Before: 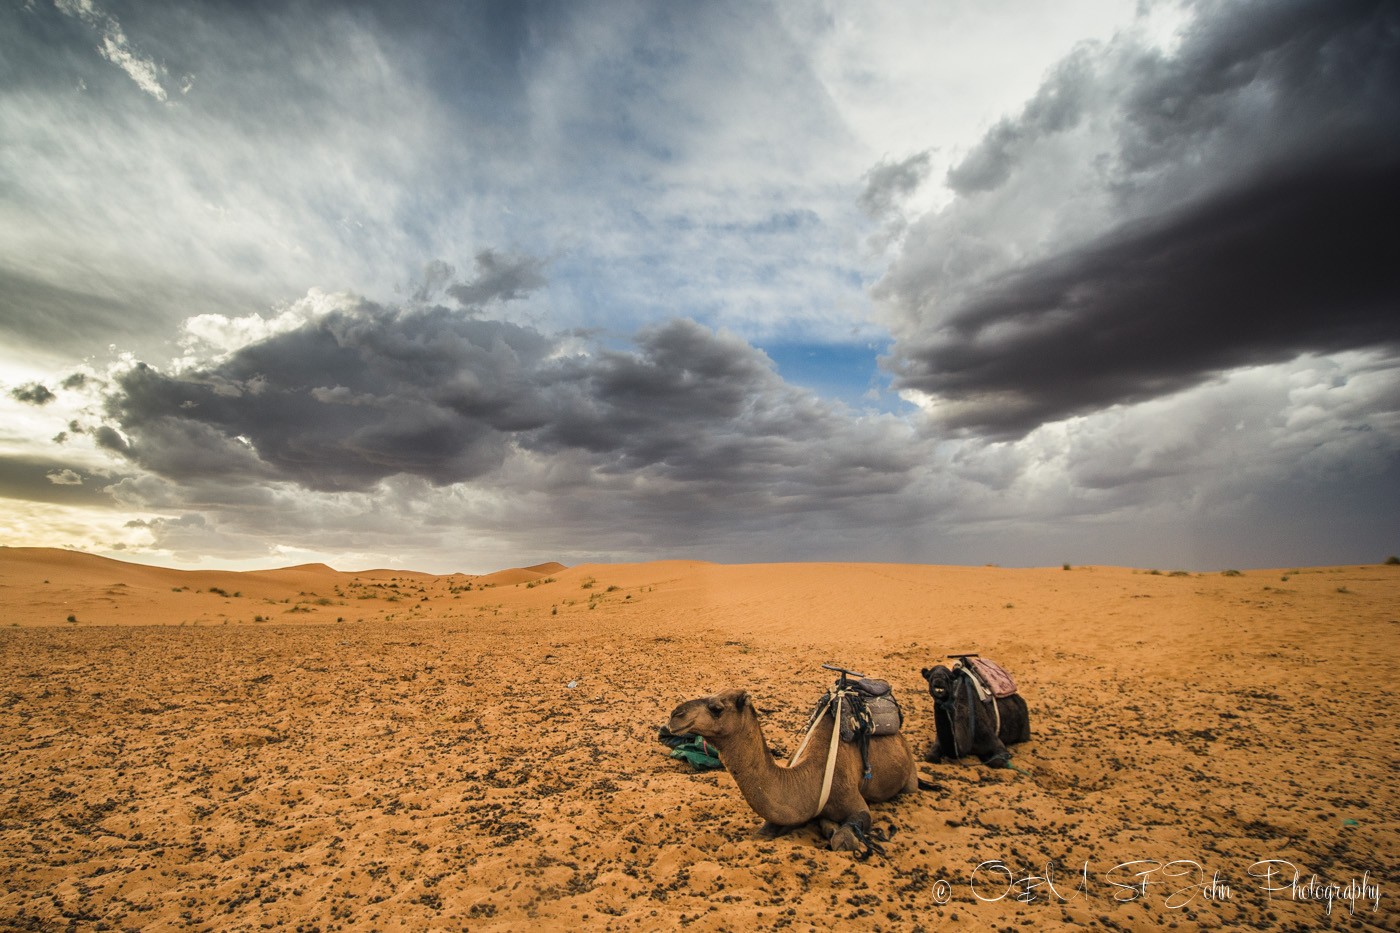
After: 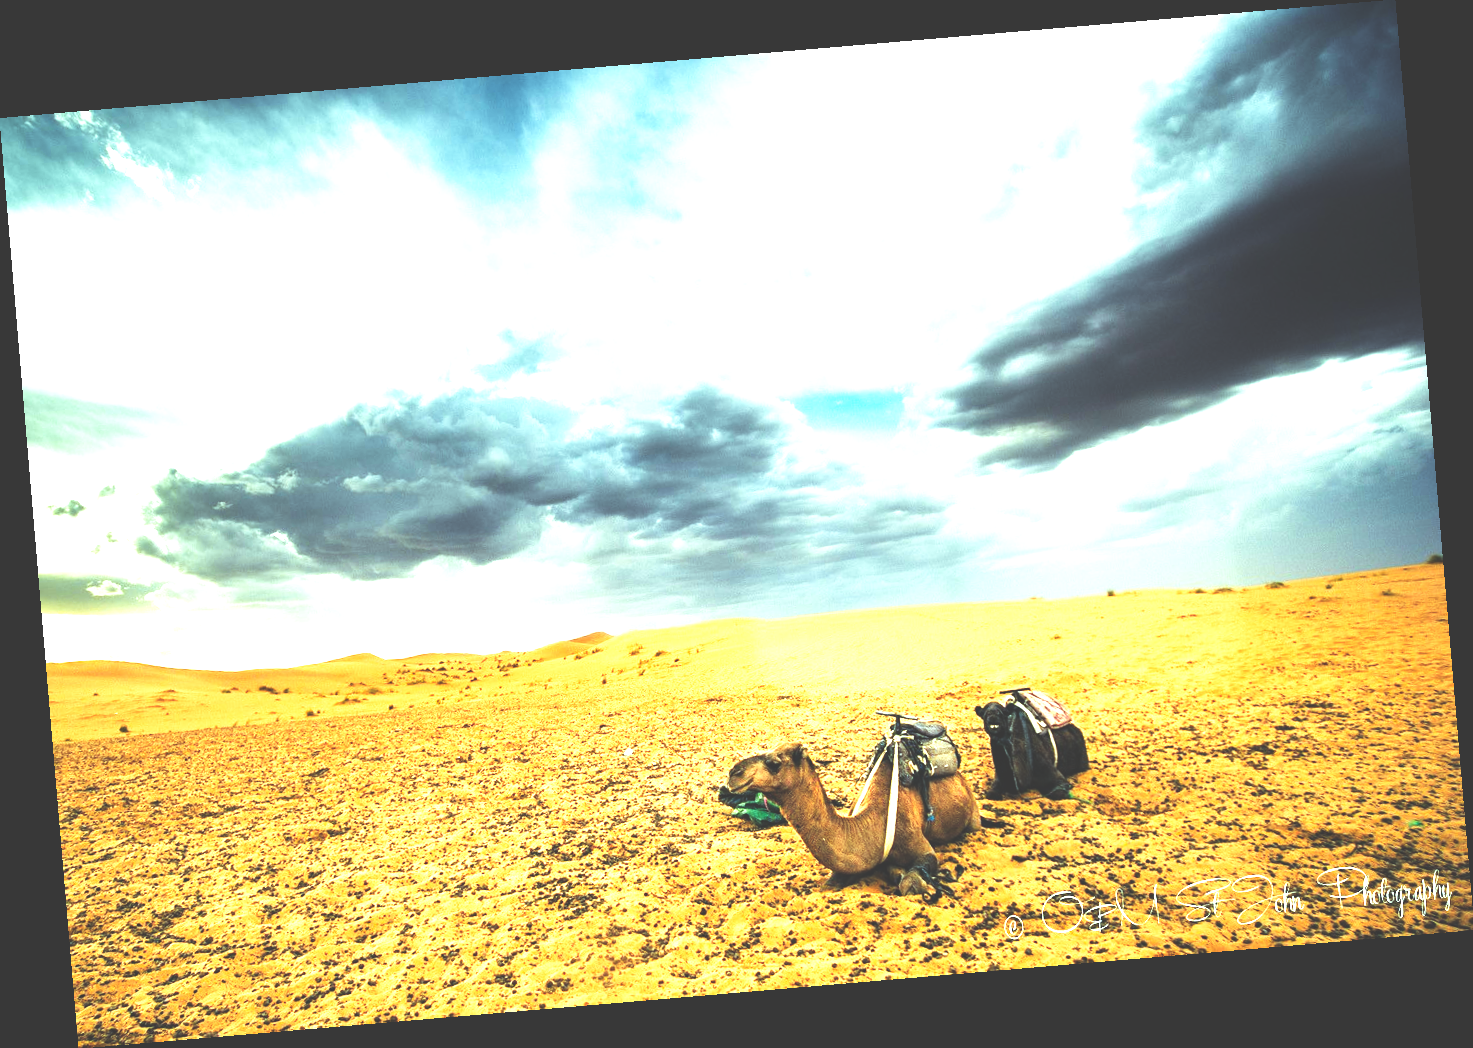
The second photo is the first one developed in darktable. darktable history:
base curve: curves: ch0 [(0, 0.036) (0.007, 0.037) (0.604, 0.887) (1, 1)], preserve colors none
color zones: curves: ch1 [(0.239, 0.552) (0.75, 0.5)]; ch2 [(0.25, 0.462) (0.749, 0.457)], mix 25.94%
color balance: mode lift, gamma, gain (sRGB), lift [0.997, 0.979, 1.021, 1.011], gamma [1, 1.084, 0.916, 0.998], gain [1, 0.87, 1.13, 1.101], contrast 4.55%, contrast fulcrum 38.24%, output saturation 104.09%
rotate and perspective: rotation -4.86°, automatic cropping off
exposure: exposure 1 EV, compensate highlight preservation false
levels: levels [0, 0.476, 0.951]
